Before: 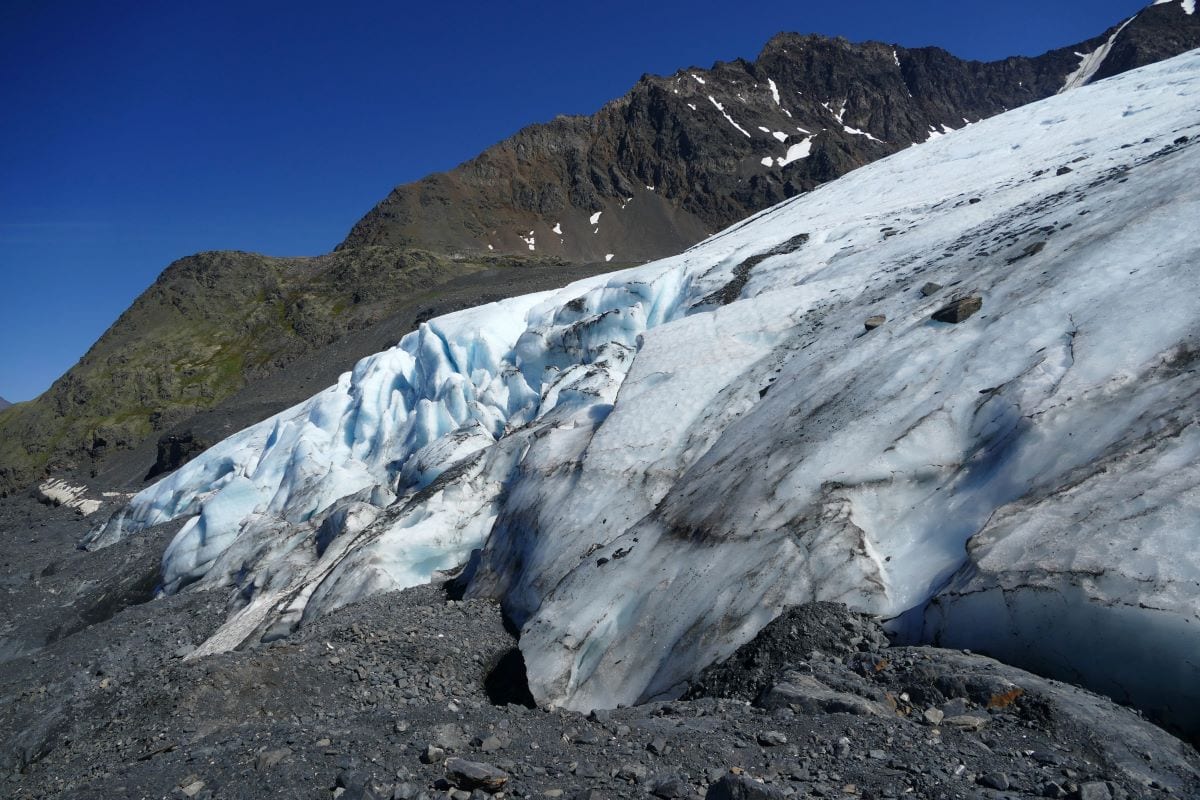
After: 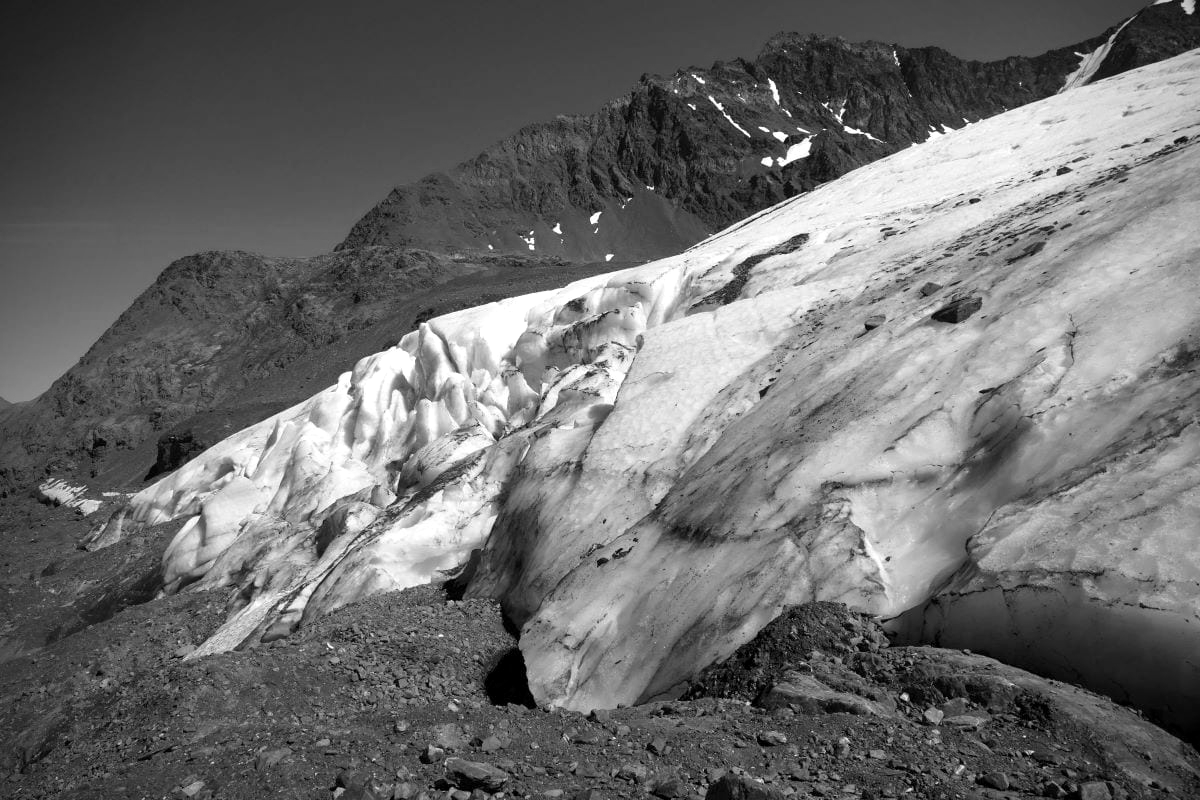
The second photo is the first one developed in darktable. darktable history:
monochrome: on, module defaults
vignetting: on, module defaults
exposure: black level correction 0.001, exposure 0.3 EV, compensate highlight preservation false
